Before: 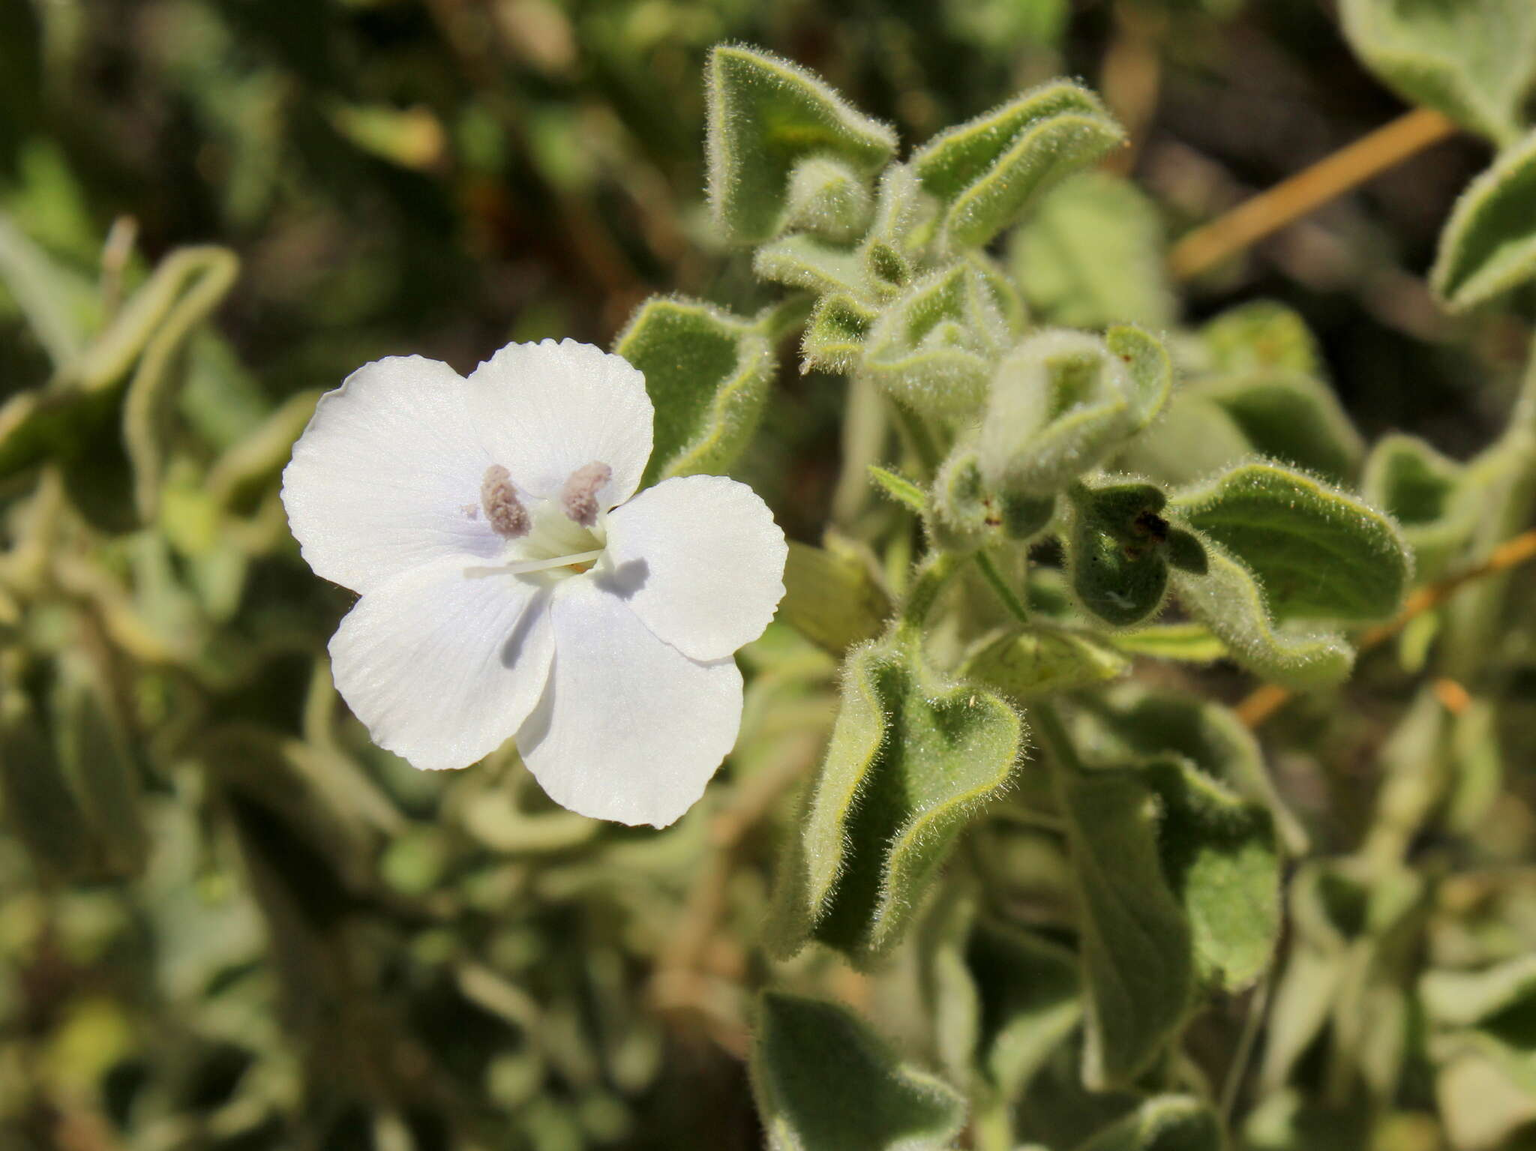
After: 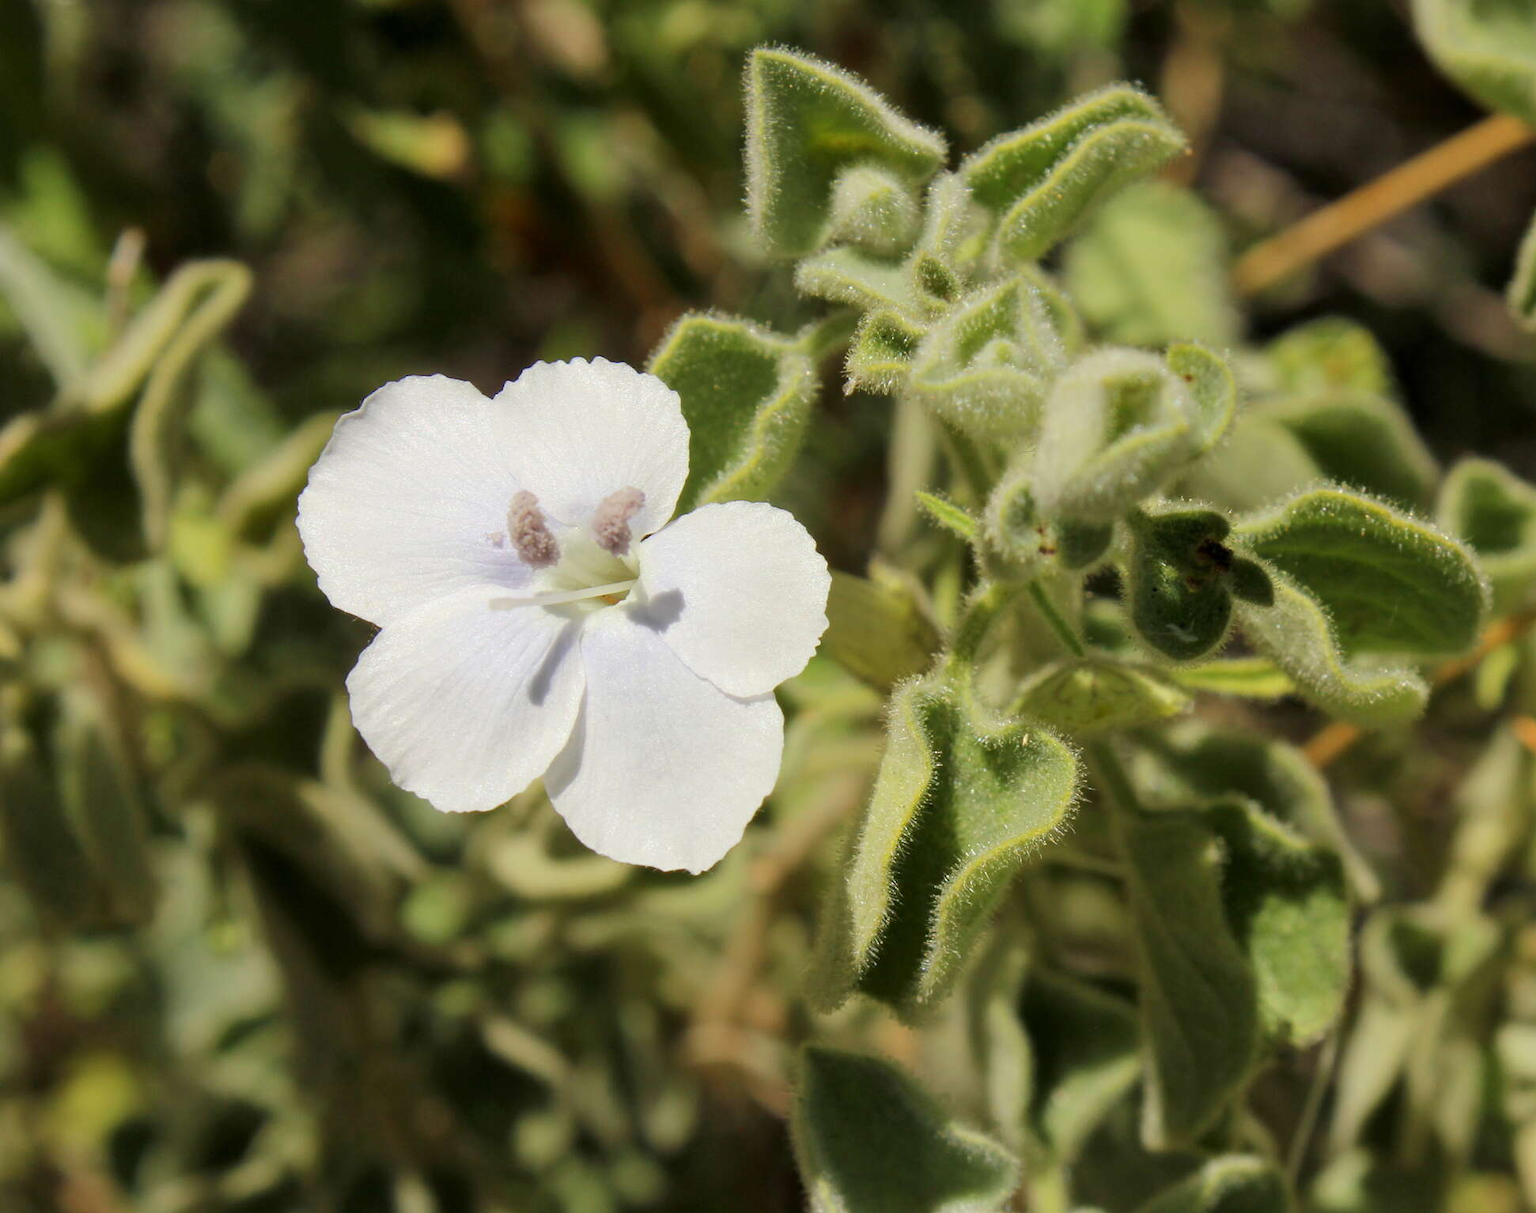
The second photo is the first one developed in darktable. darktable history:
crop and rotate: left 0%, right 5.142%
